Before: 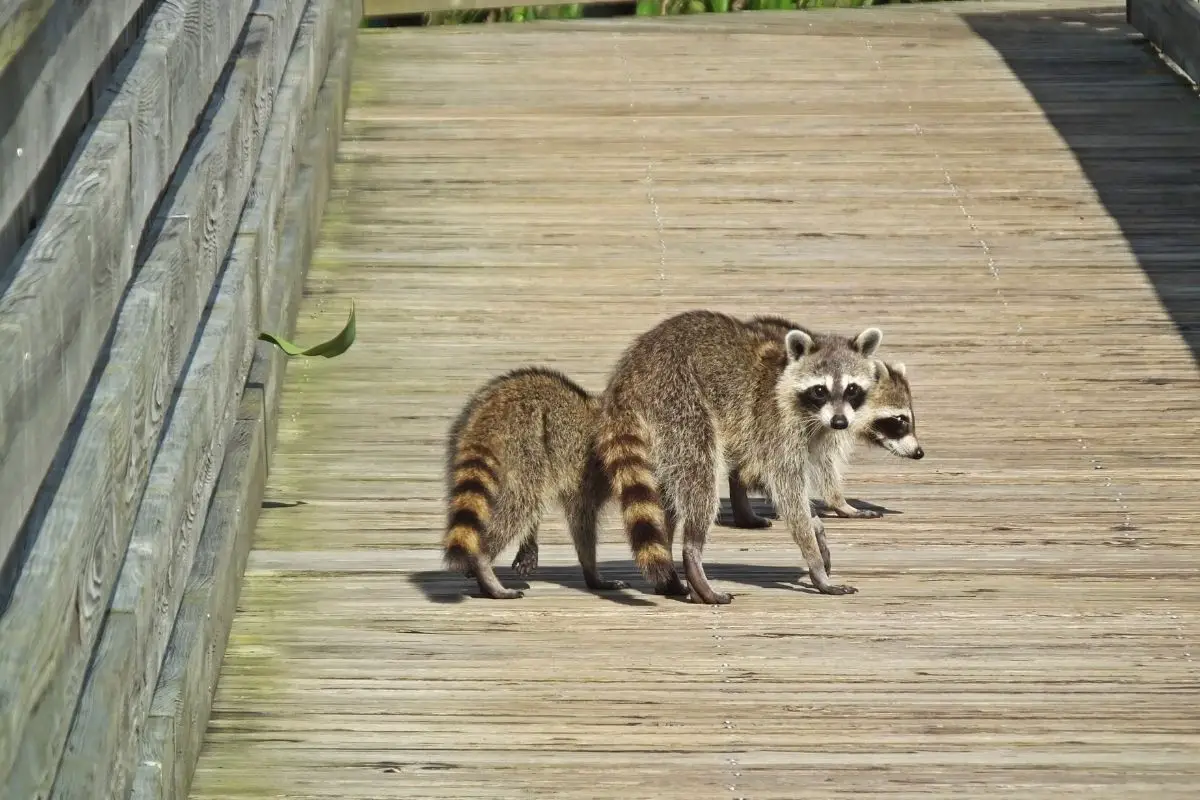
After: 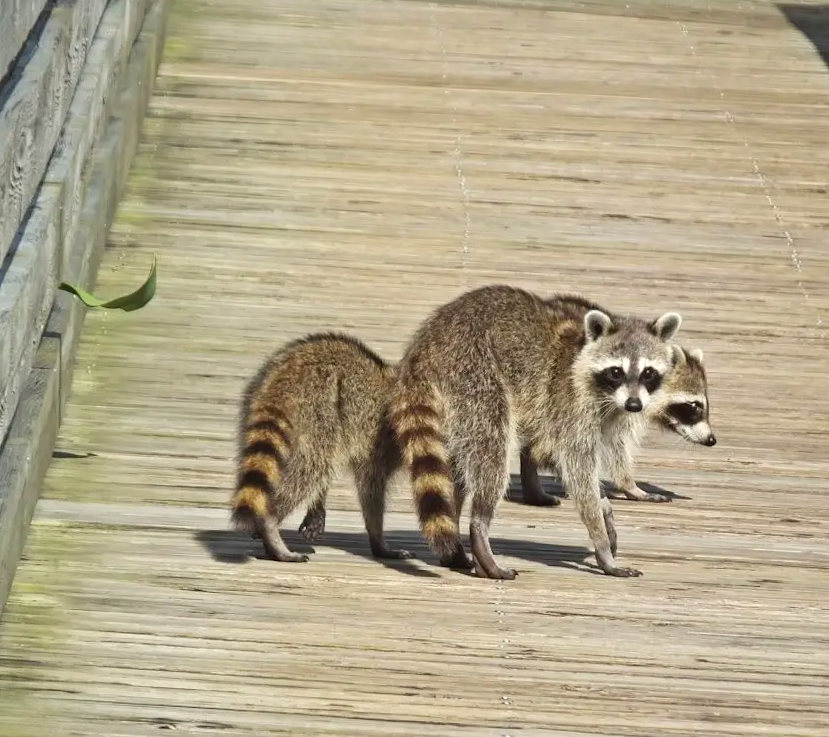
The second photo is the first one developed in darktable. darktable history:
exposure: exposure 0.127 EV, compensate highlight preservation false
crop and rotate: angle -3.27°, left 14.277%, top 0.028%, right 10.766%, bottom 0.028%
